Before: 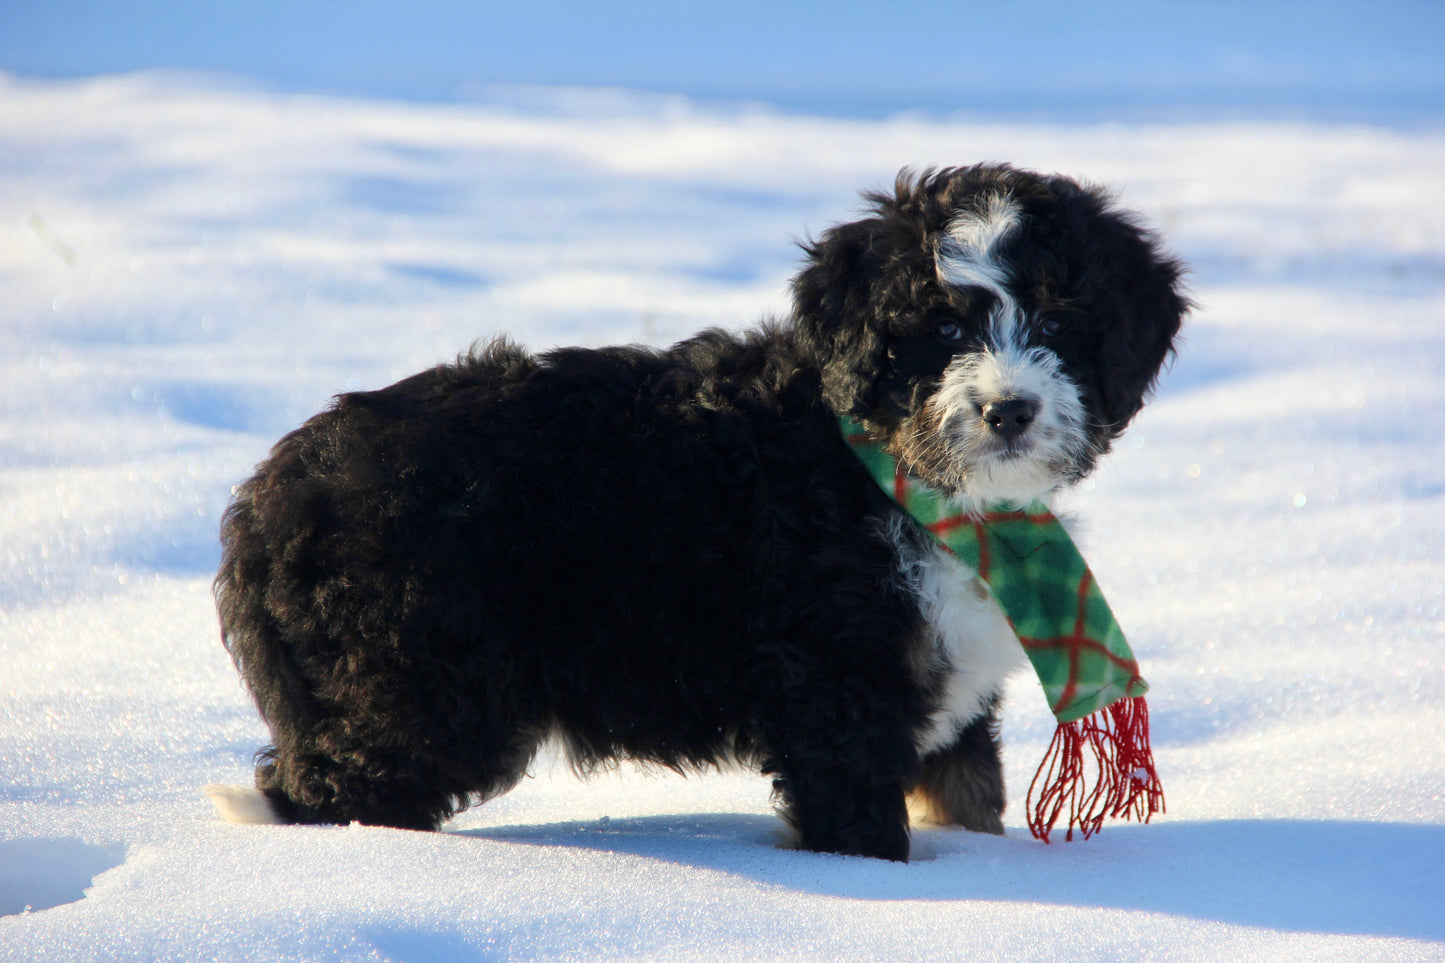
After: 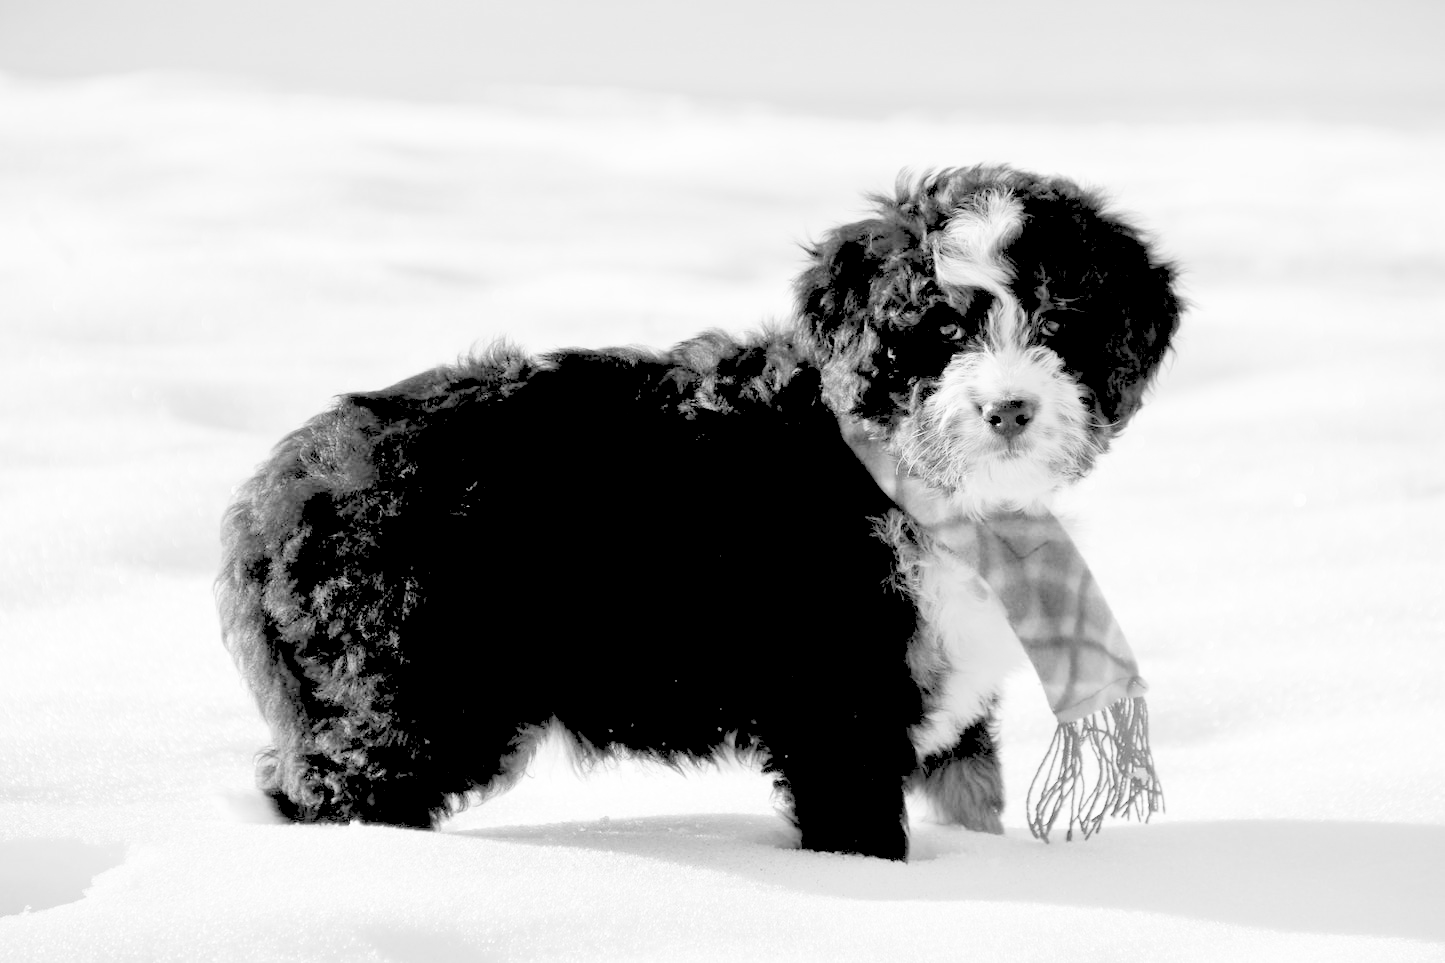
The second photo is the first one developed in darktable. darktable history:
tone curve: curves: ch0 [(0, 0) (0.003, 0.019) (0.011, 0.022) (0.025, 0.025) (0.044, 0.04) (0.069, 0.069) (0.1, 0.108) (0.136, 0.152) (0.177, 0.199) (0.224, 0.26) (0.277, 0.321) (0.335, 0.392) (0.399, 0.472) (0.468, 0.547) (0.543, 0.624) (0.623, 0.713) (0.709, 0.786) (0.801, 0.865) (0.898, 0.939) (1, 1)], preserve colors none
monochrome: a 32, b 64, size 2.3, highlights 1
global tonemap: drago (0.7, 100)
levels: levels [0.072, 0.414, 0.976]
